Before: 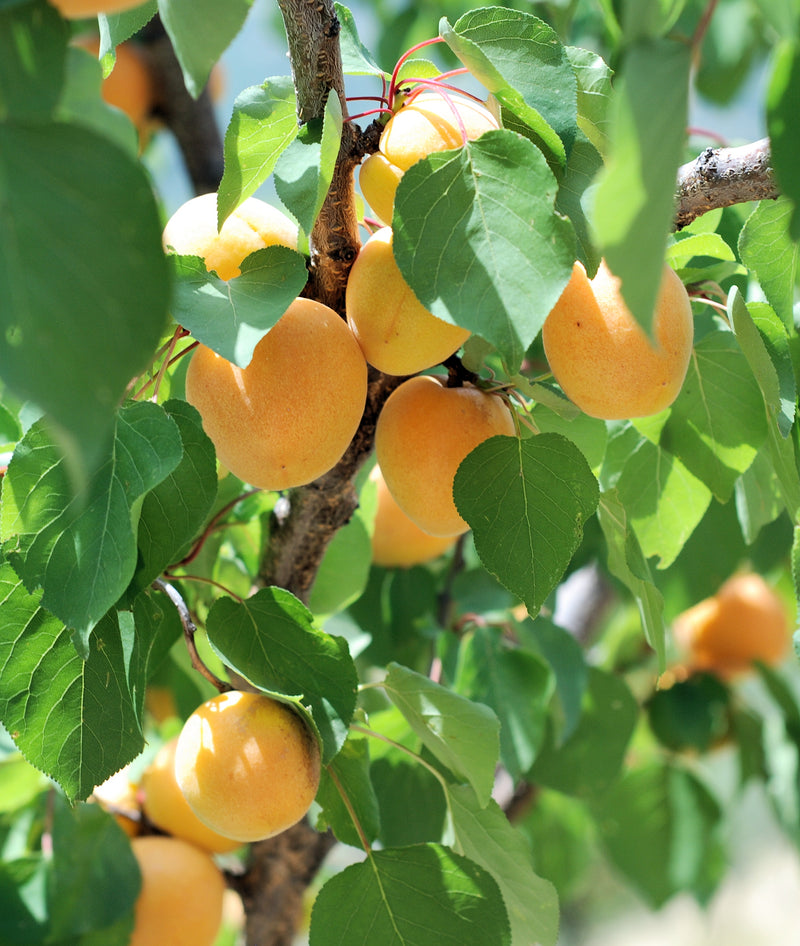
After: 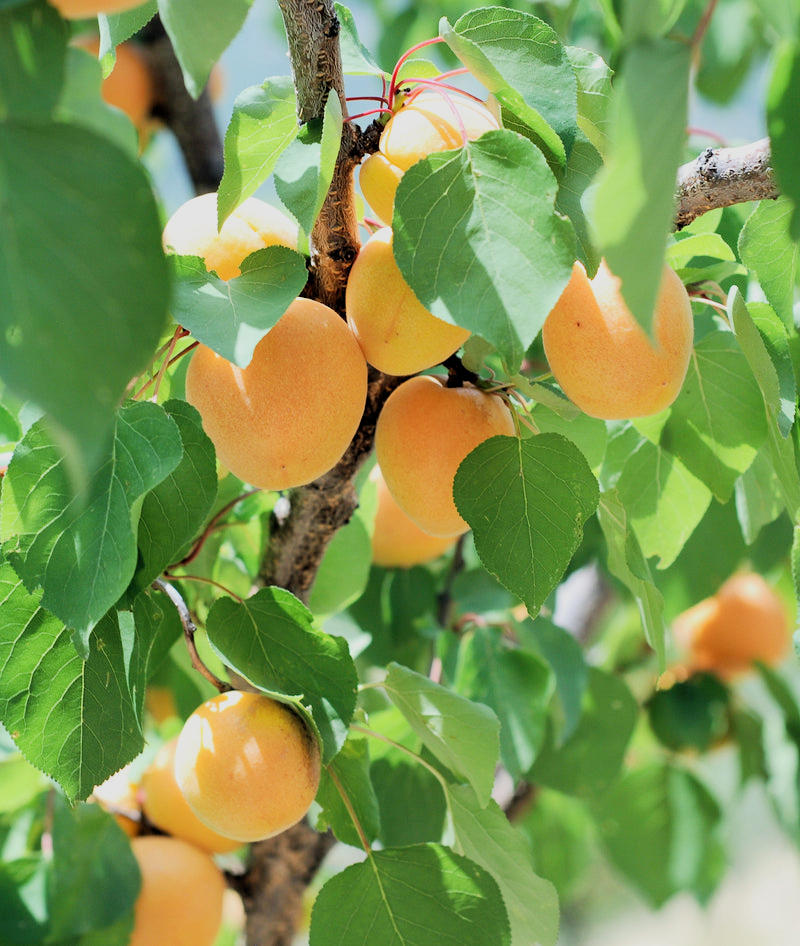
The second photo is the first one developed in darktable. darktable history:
exposure: black level correction 0.001, exposure 0.5 EV, compensate exposure bias true, compensate highlight preservation false
filmic rgb: black relative exposure -7.65 EV, white relative exposure 4.56 EV, hardness 3.61
